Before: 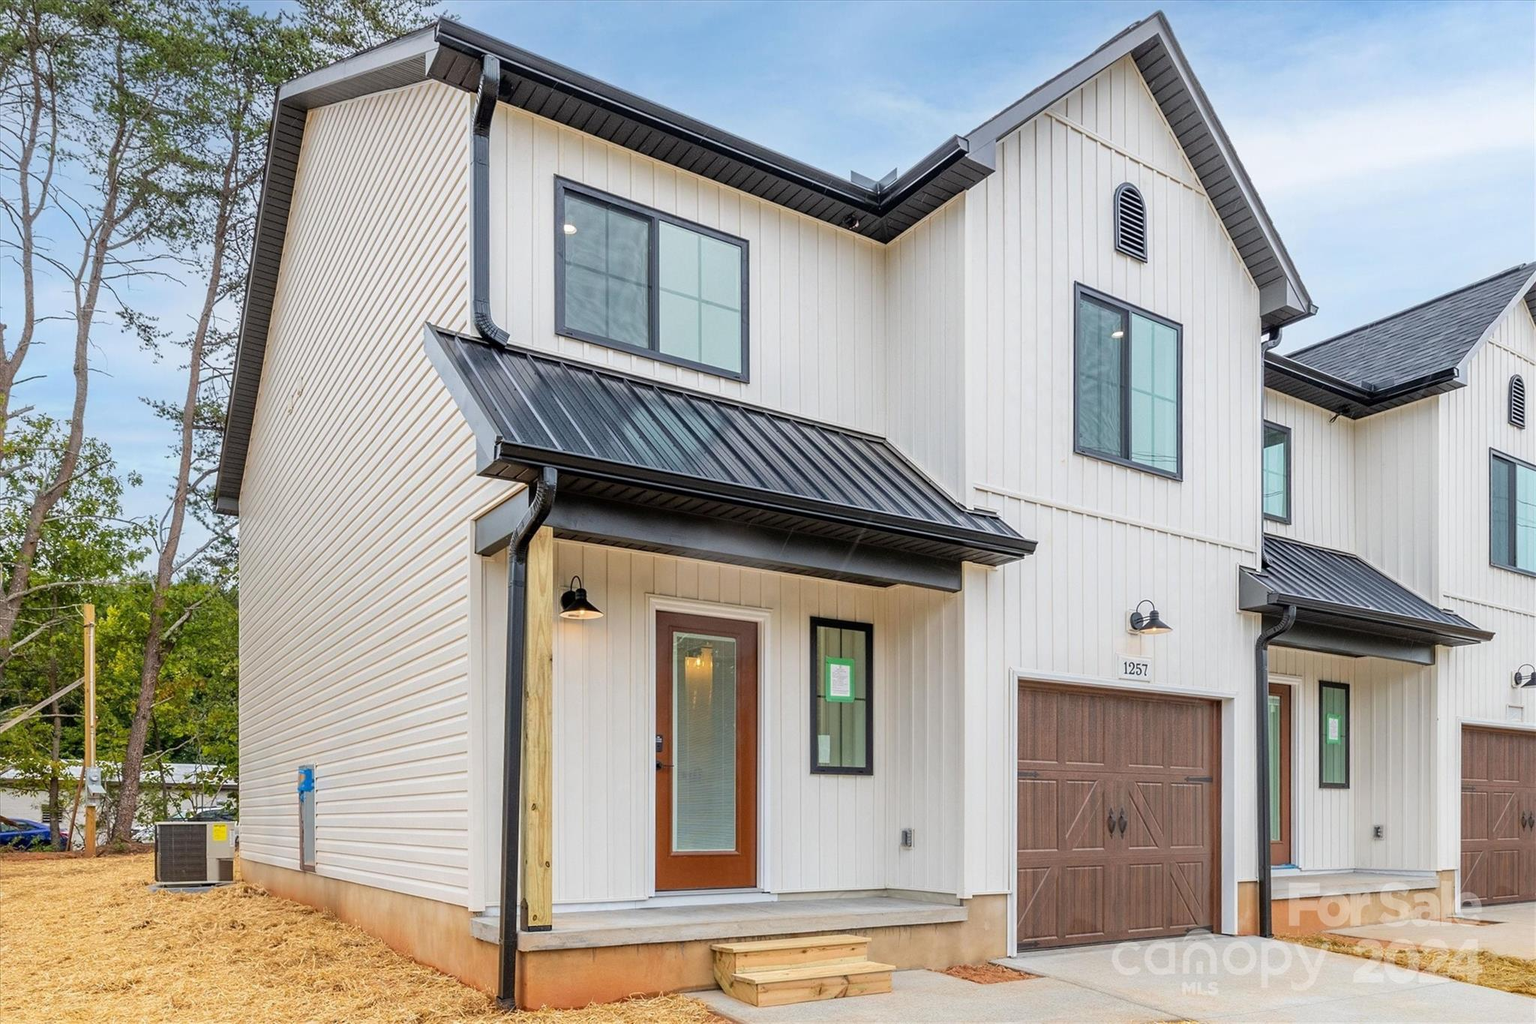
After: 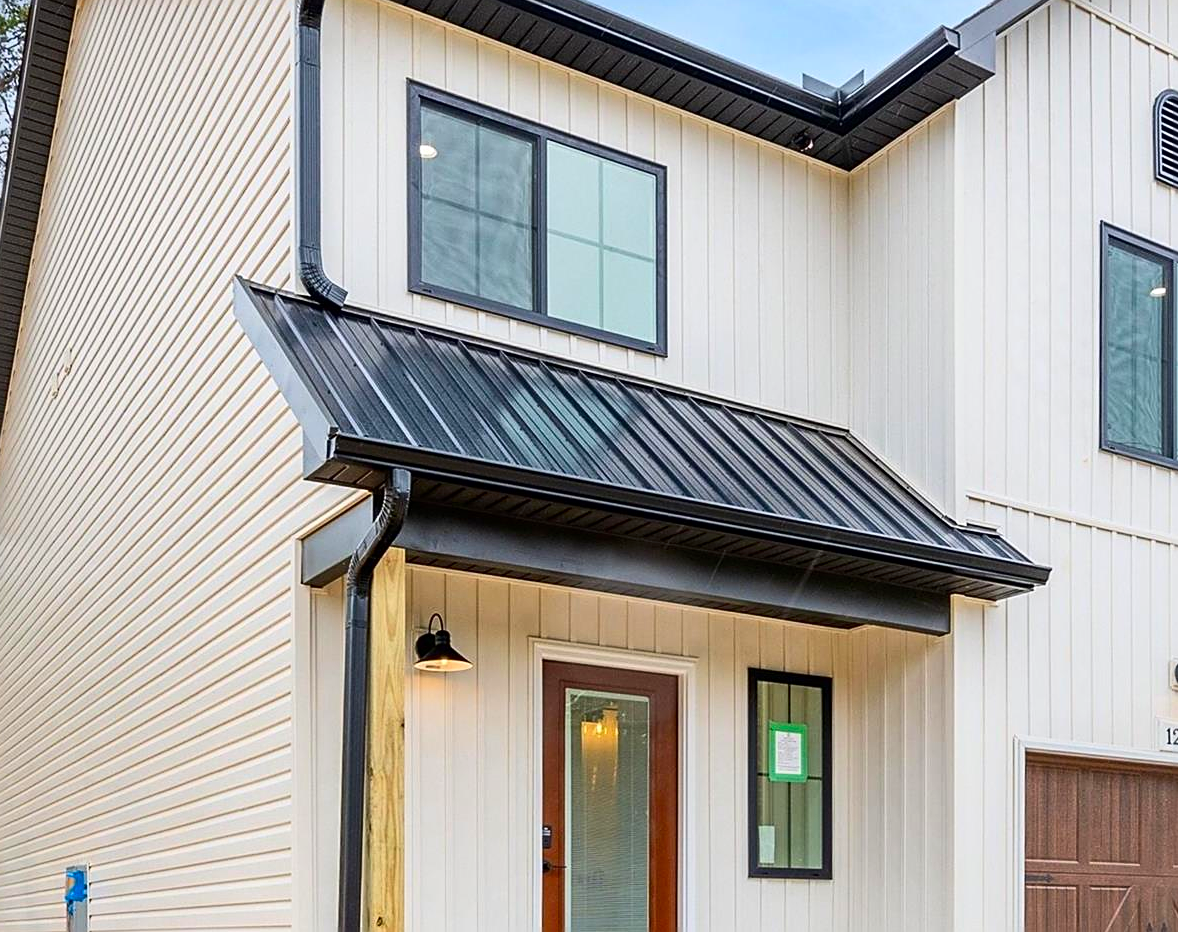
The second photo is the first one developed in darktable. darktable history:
crop: left 16.22%, top 11.308%, right 26.252%, bottom 20.402%
contrast brightness saturation: contrast 0.16, saturation 0.322
sharpen: amount 0.492
